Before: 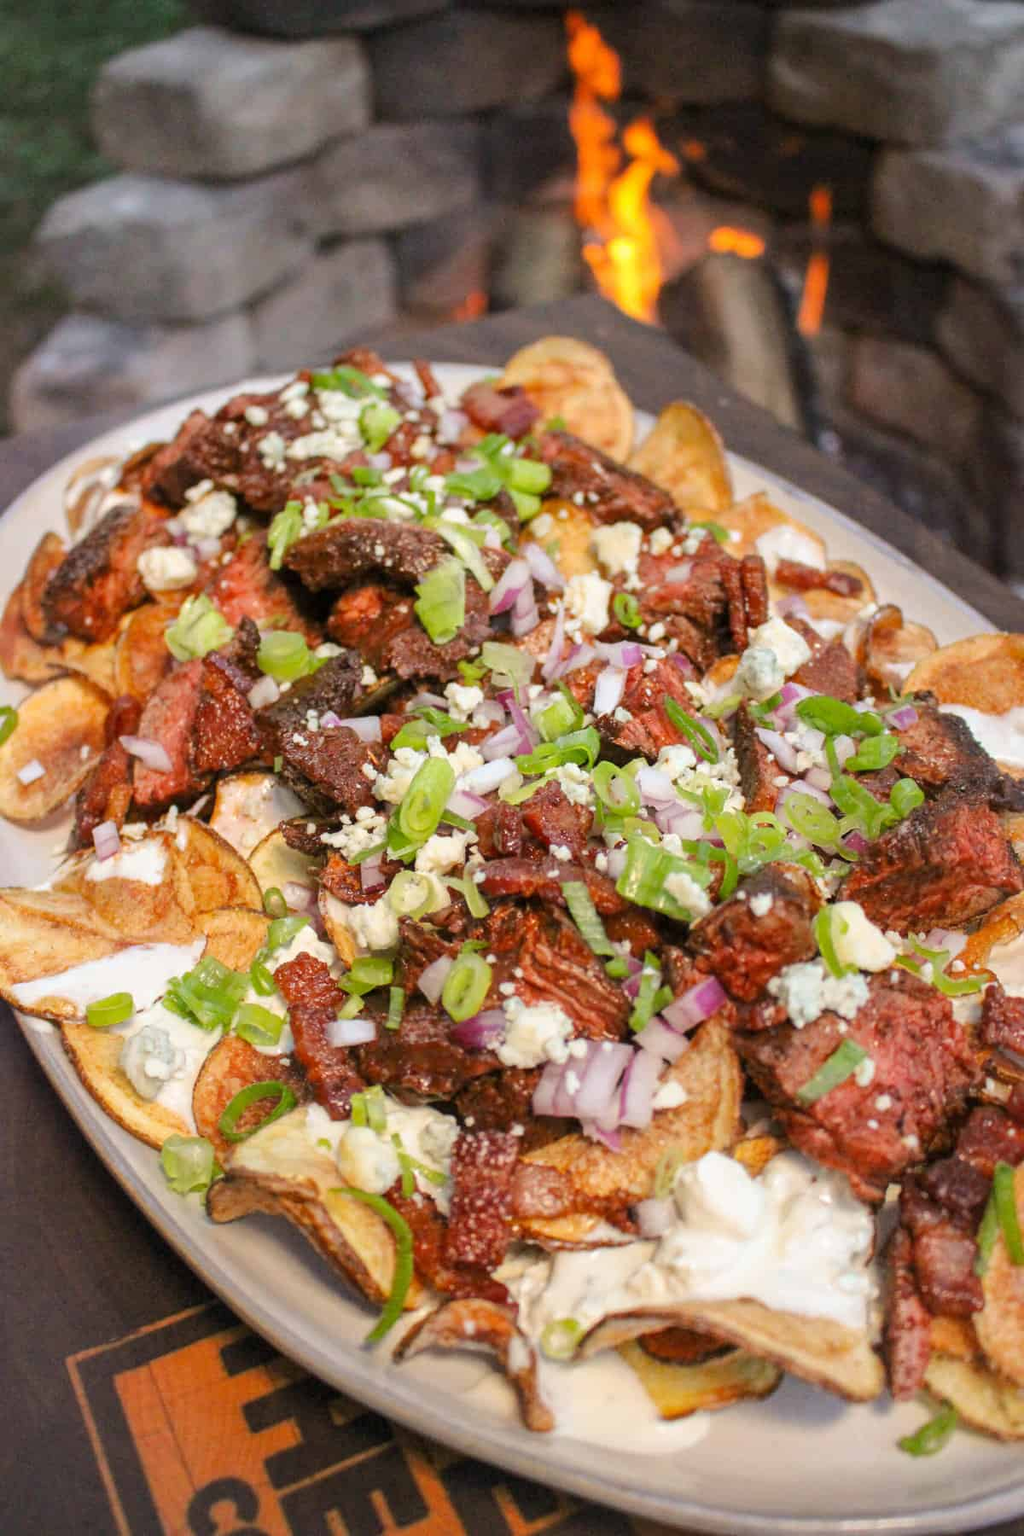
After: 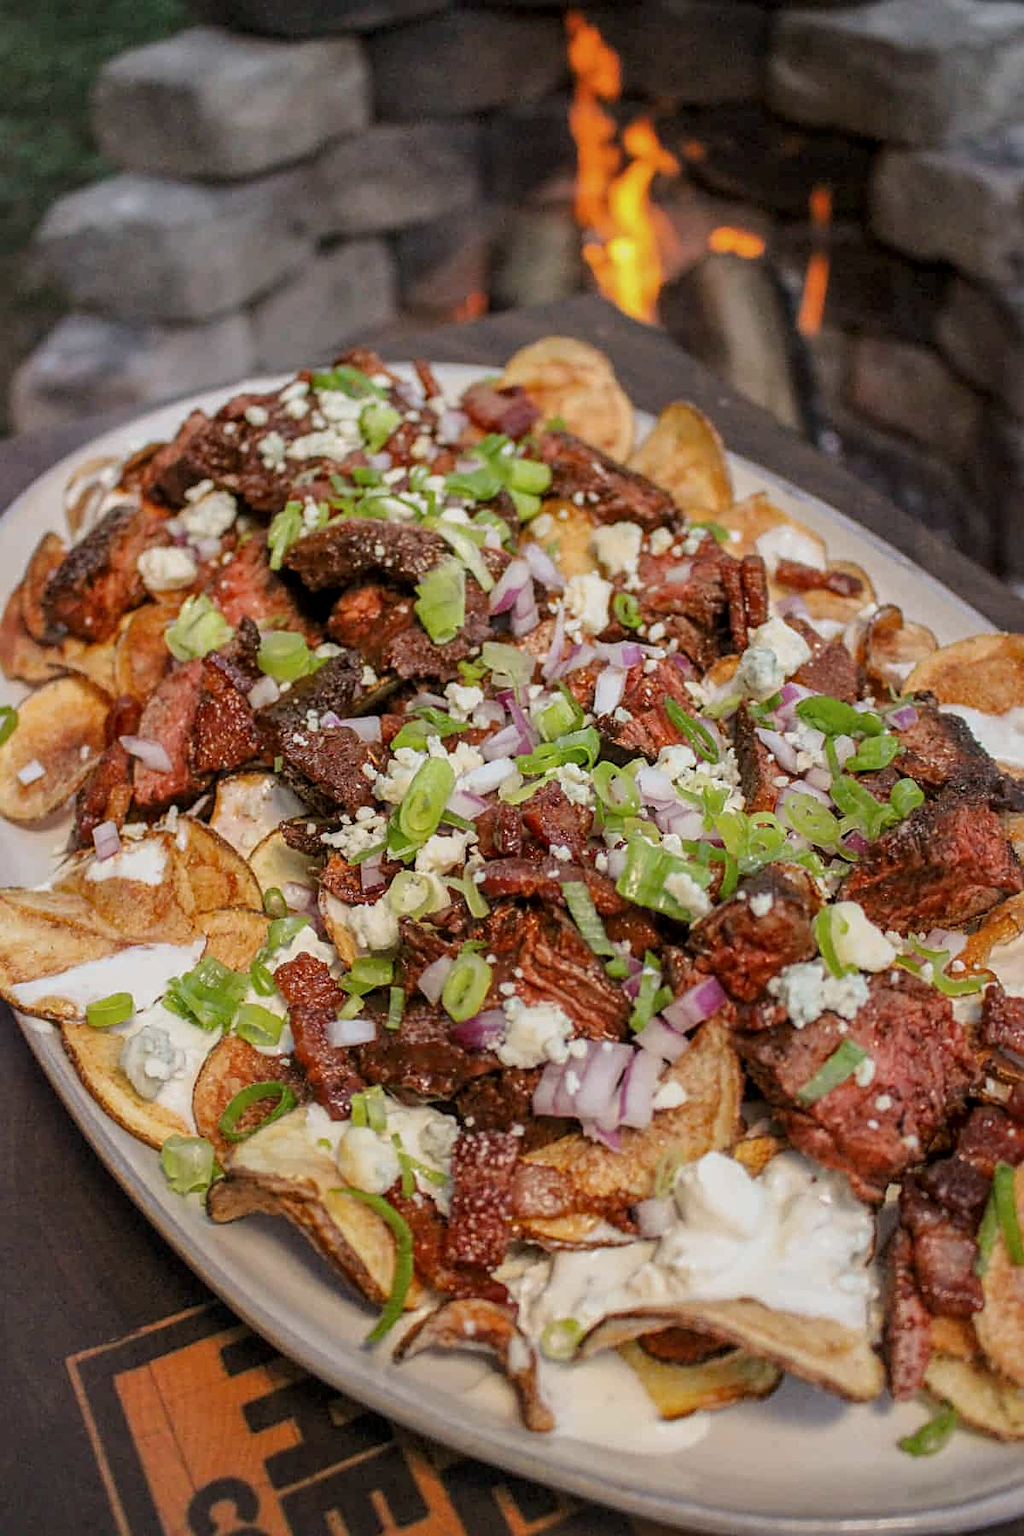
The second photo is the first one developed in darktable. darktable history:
exposure: exposure -0.49 EV, compensate highlight preservation false
sharpen: on, module defaults
local contrast: on, module defaults
contrast brightness saturation: saturation -0.051
